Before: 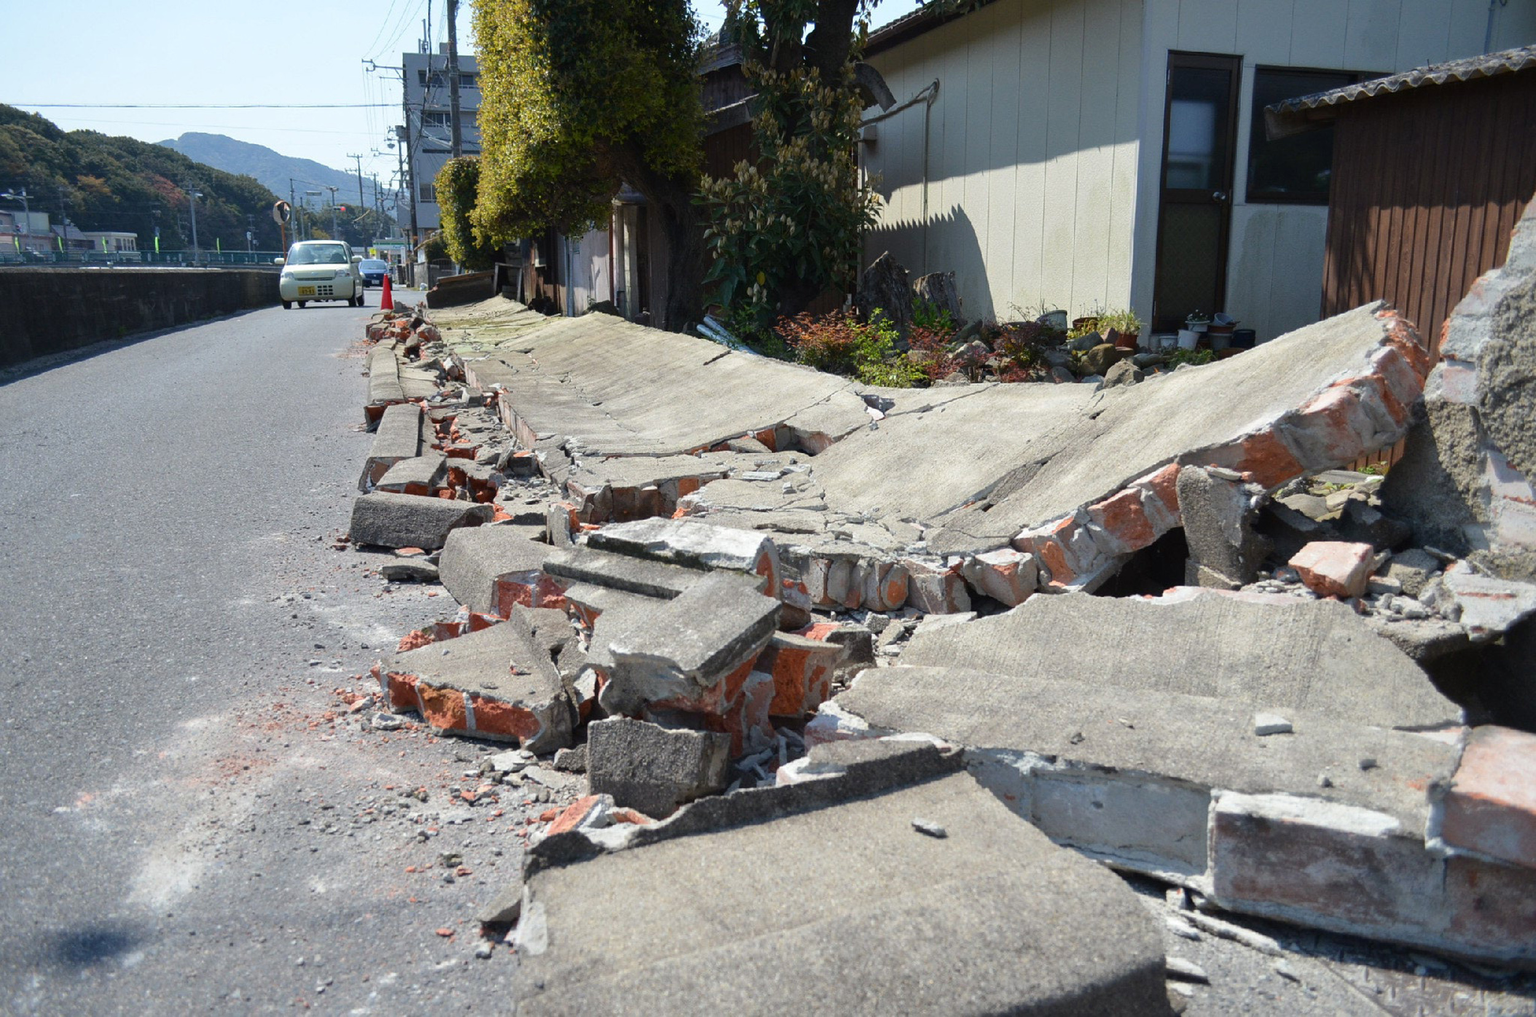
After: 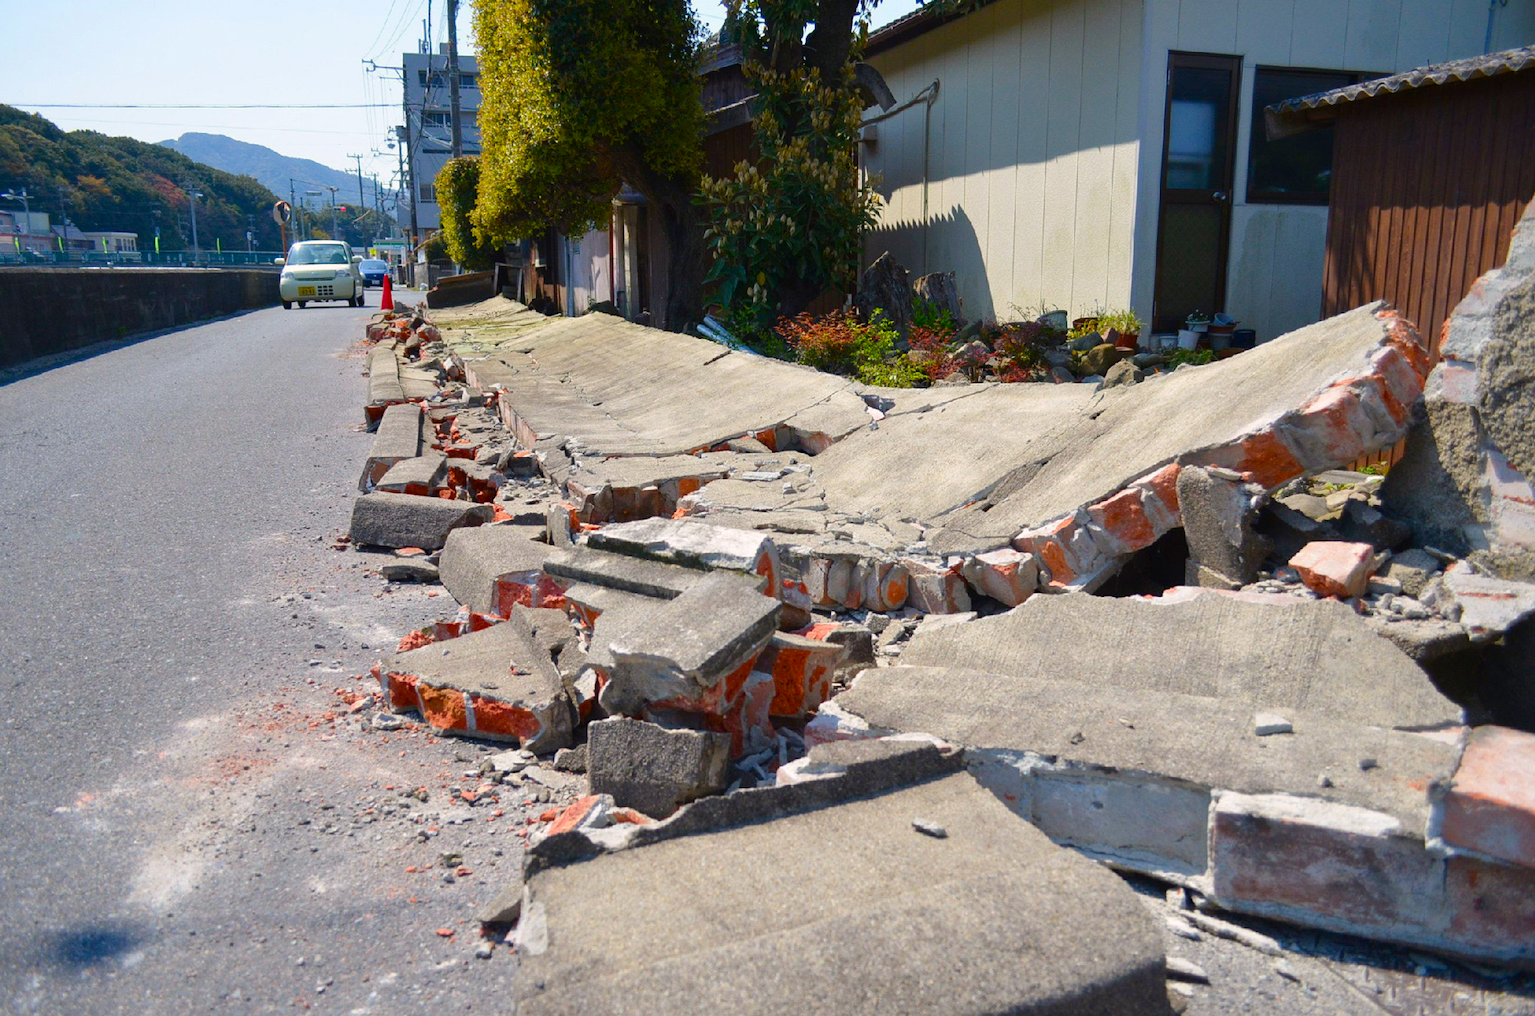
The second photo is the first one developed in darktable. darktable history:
exposure: exposure -0.023 EV, compensate highlight preservation false
color correction: highlights a* 3.37, highlights b* 2.05, saturation 1.22
color balance rgb: perceptual saturation grading › global saturation 20%, perceptual saturation grading › highlights -25.666%, perceptual saturation grading › shadows 25.635%, global vibrance 20%
